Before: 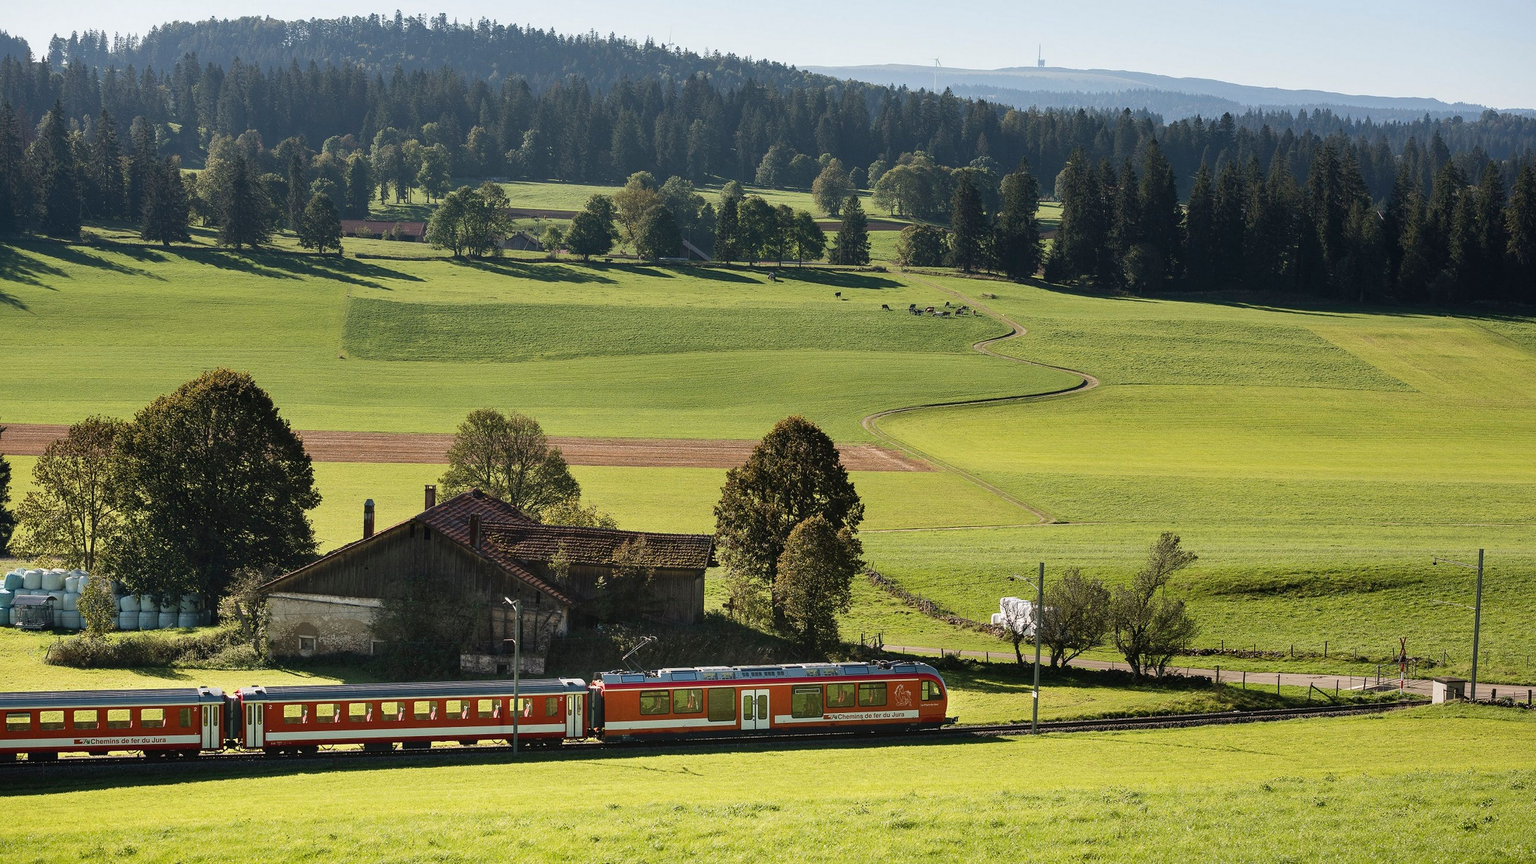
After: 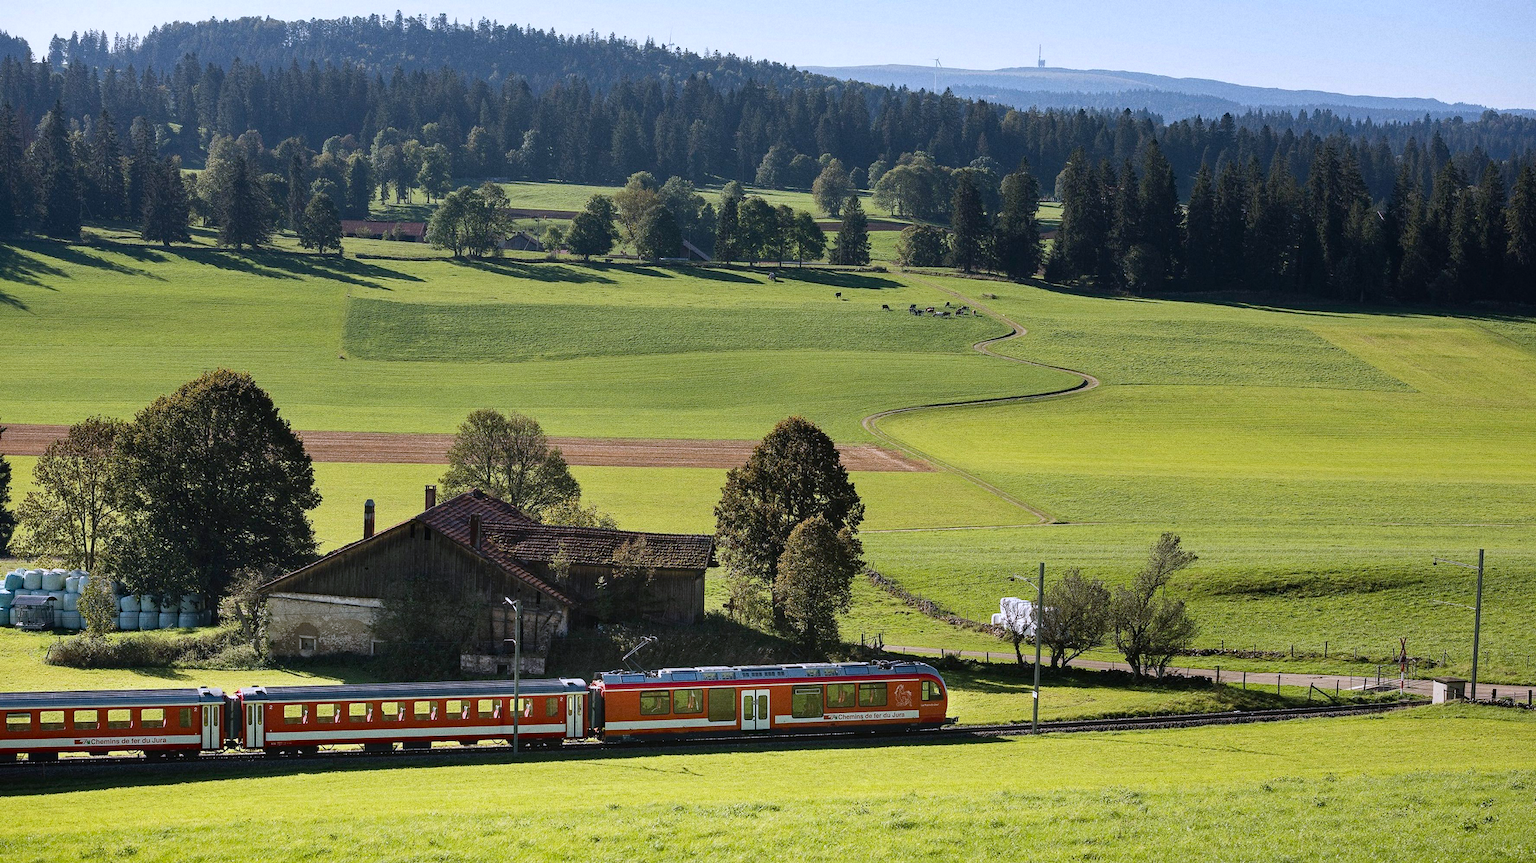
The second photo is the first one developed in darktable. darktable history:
grain: strength 26%
haze removal: strength 0.29, distance 0.25, compatibility mode true, adaptive false
white balance: red 0.967, blue 1.119, emerald 0.756
